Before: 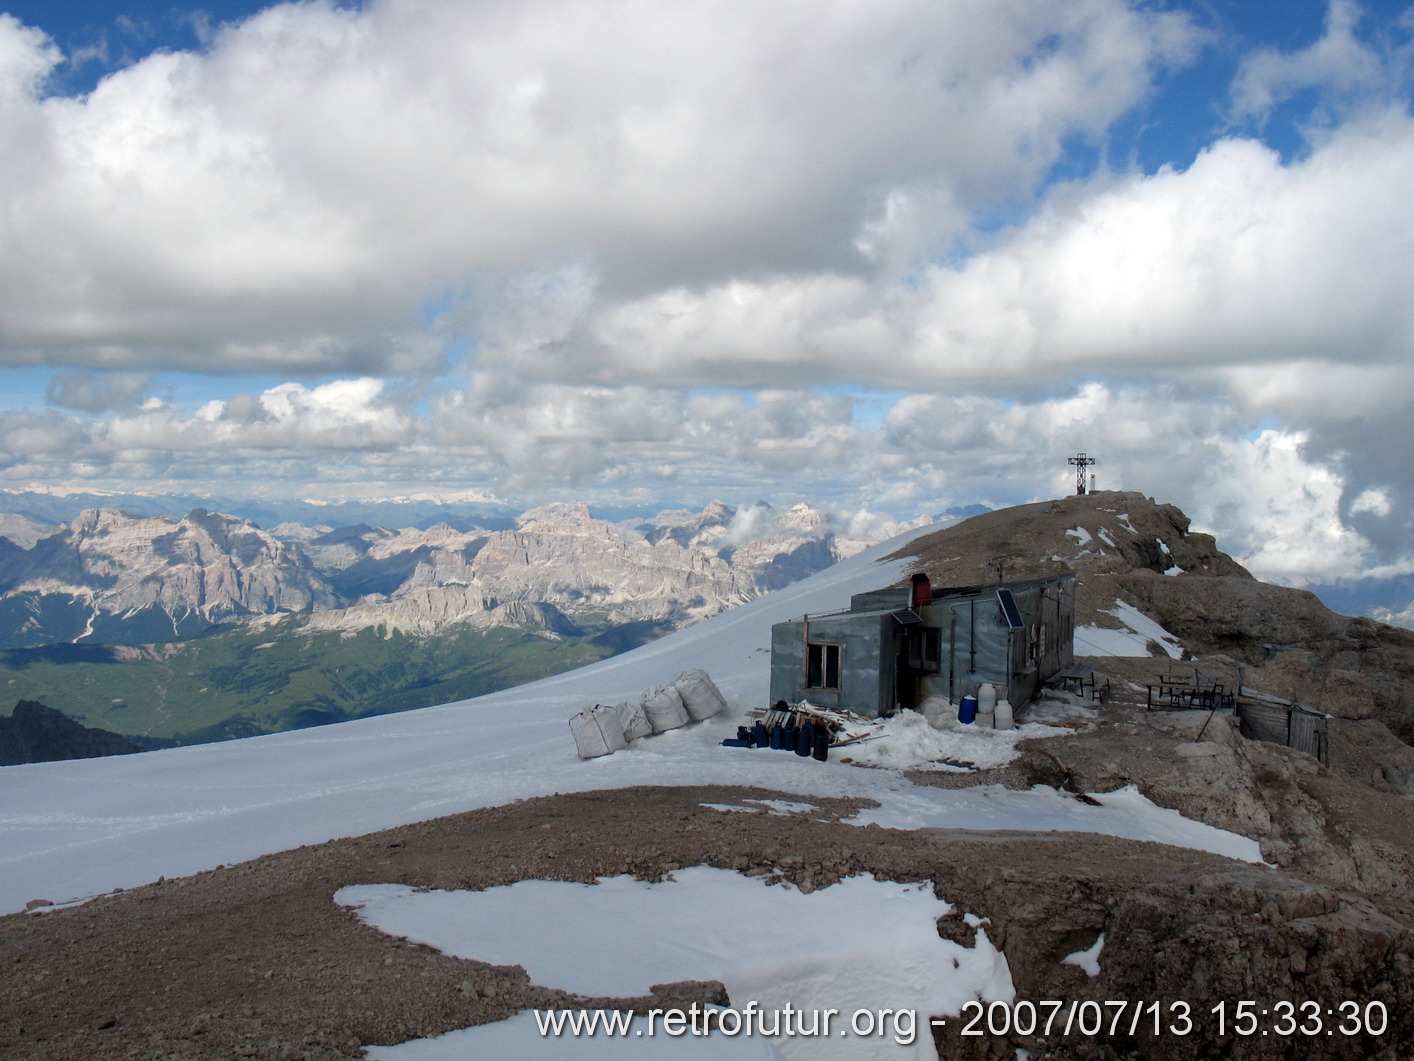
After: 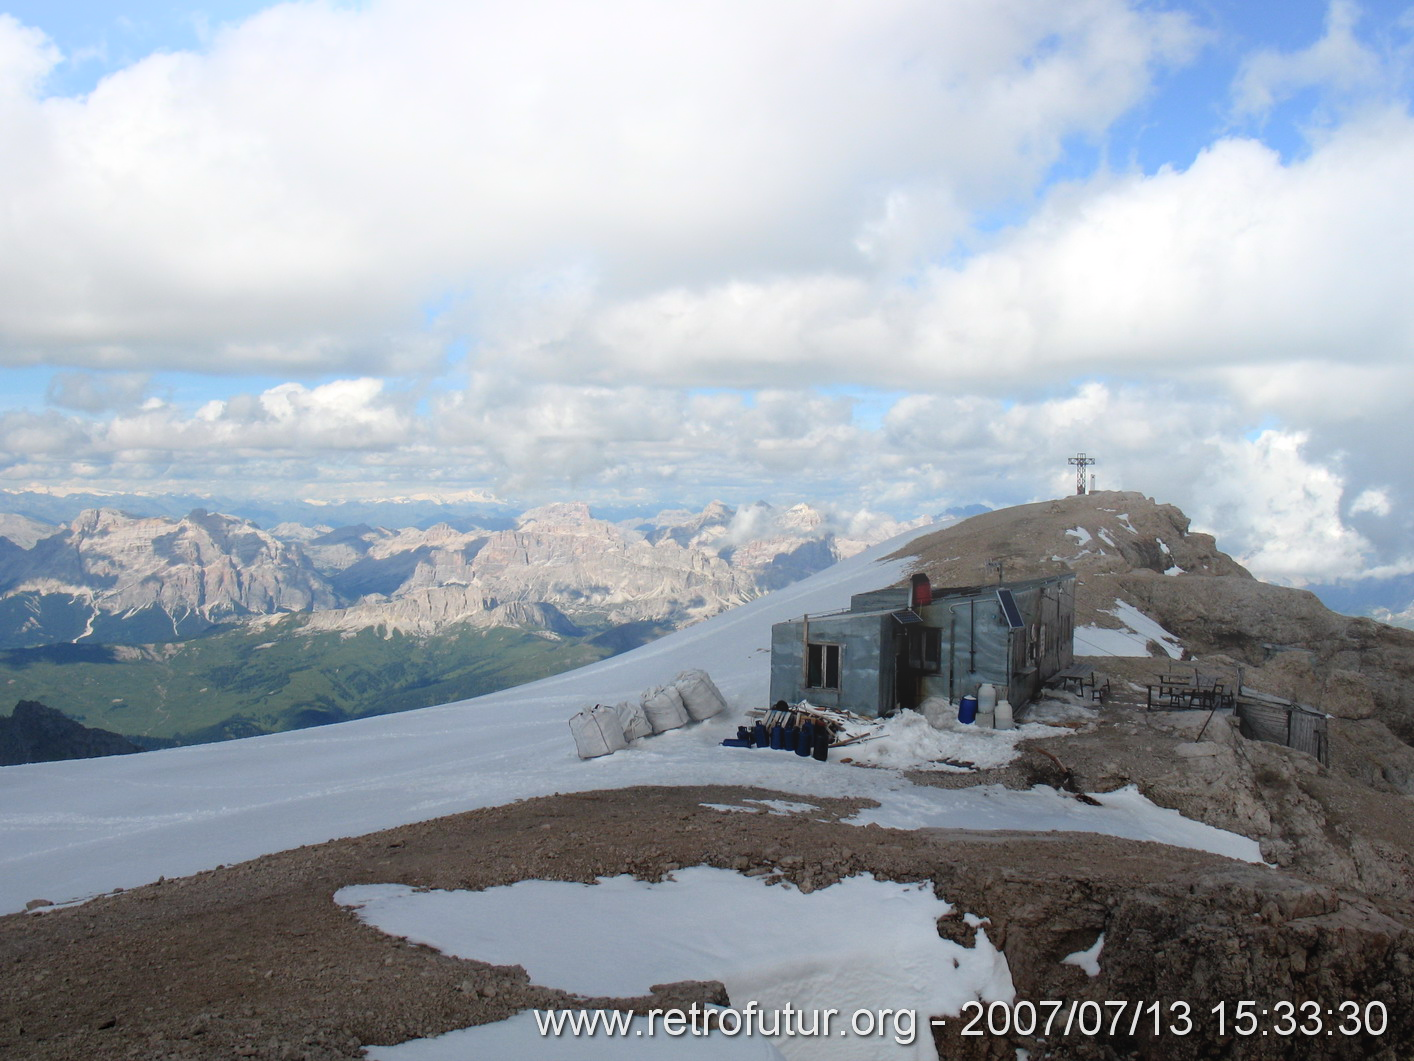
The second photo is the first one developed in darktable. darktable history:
bloom: size 40%
color balance rgb: global vibrance 6.81%, saturation formula JzAzBz (2021)
